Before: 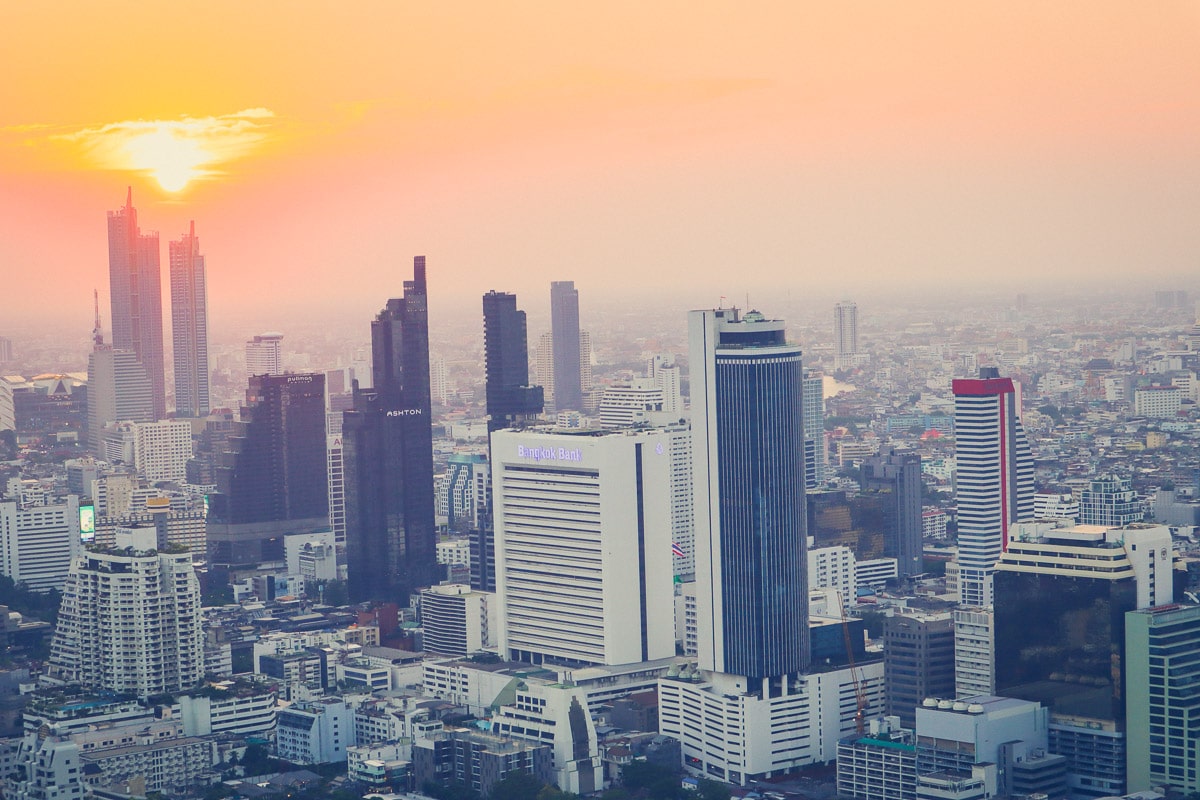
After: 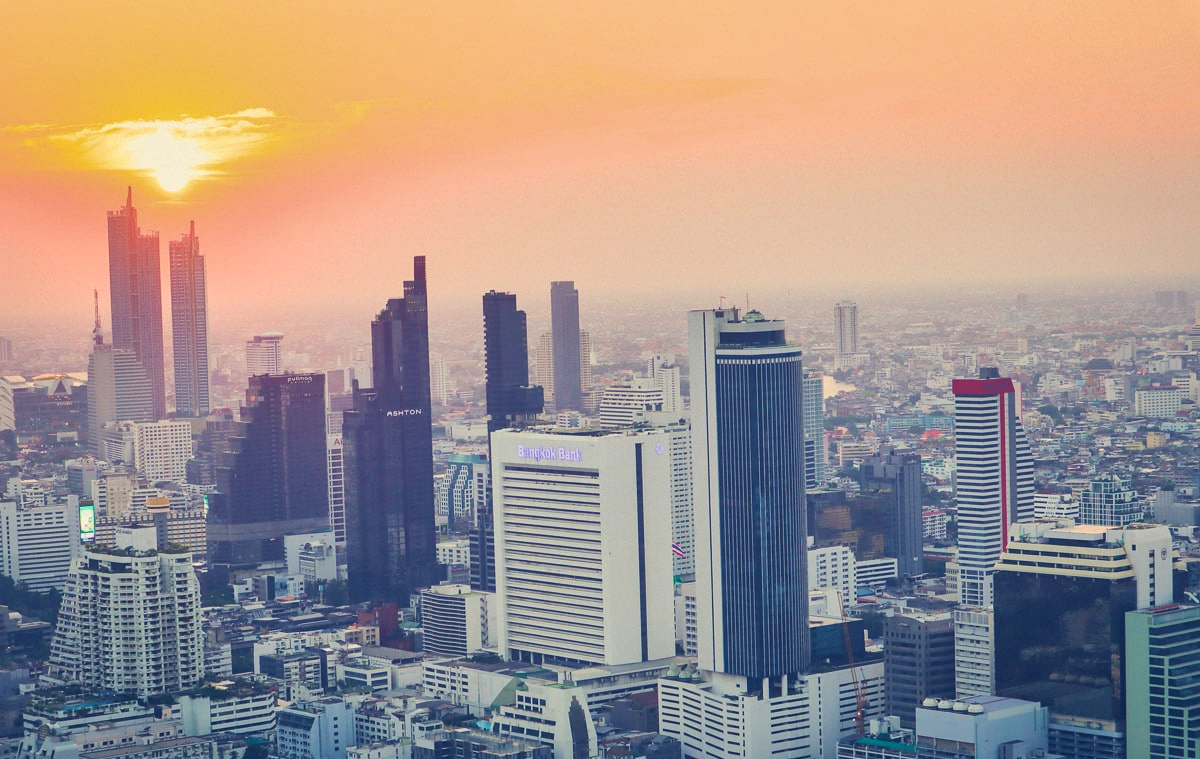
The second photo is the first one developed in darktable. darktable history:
local contrast: mode bilateral grid, contrast 20, coarseness 50, detail 121%, midtone range 0.2
crop and rotate: top 0.011%, bottom 5.054%
shadows and highlights: shadows 48.98, highlights -42.79, soften with gaussian
velvia: strength 24.92%
